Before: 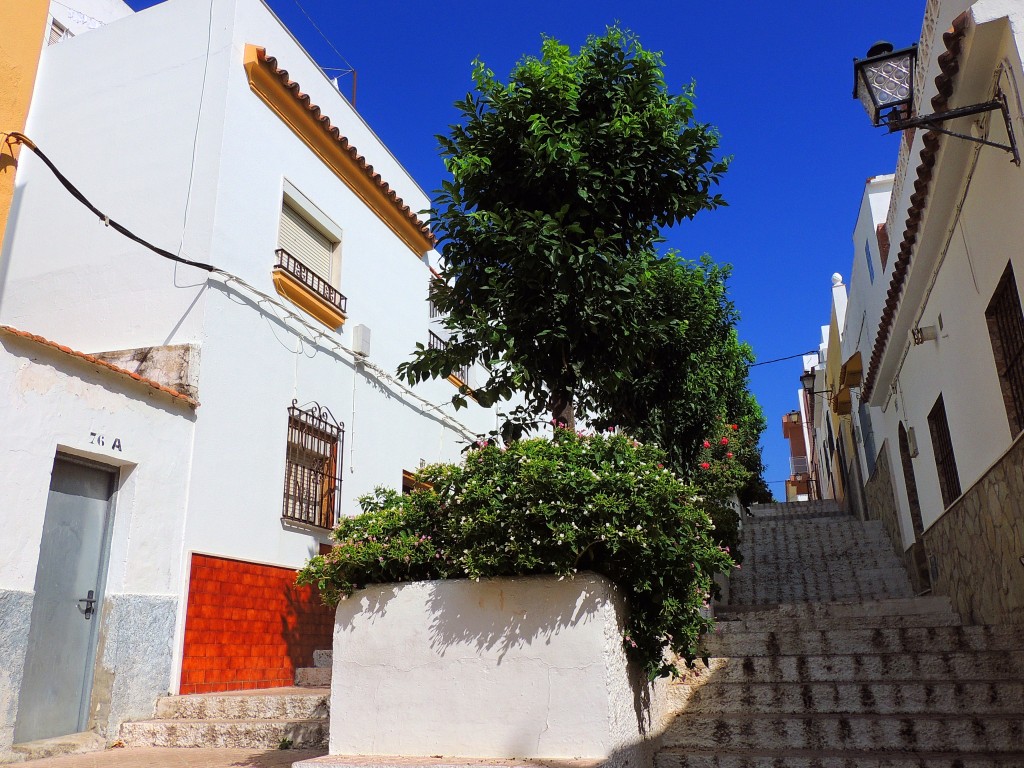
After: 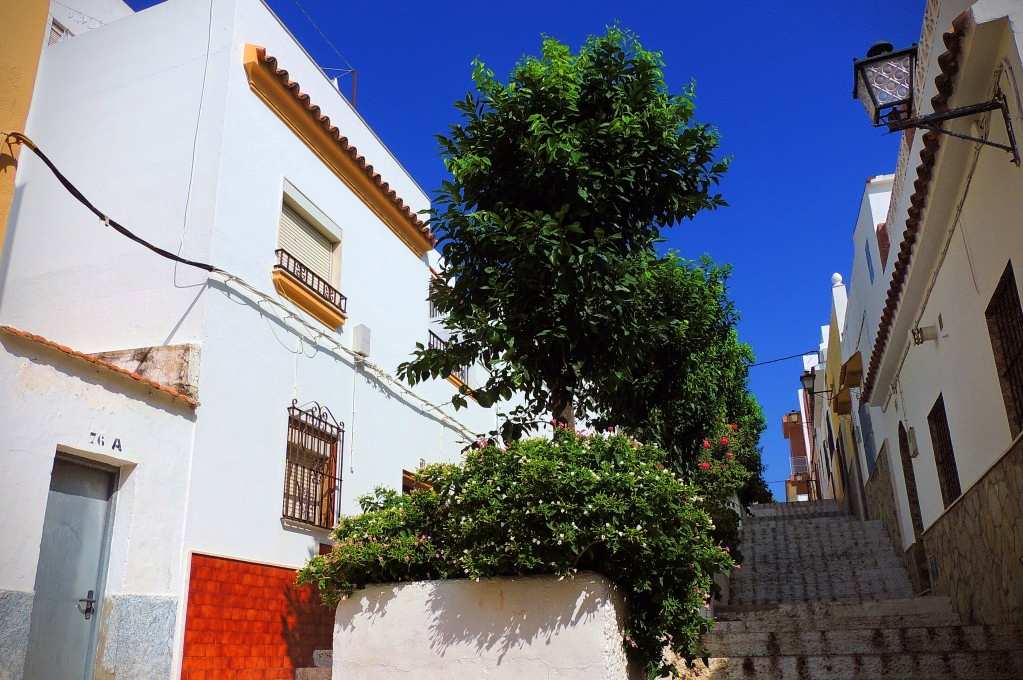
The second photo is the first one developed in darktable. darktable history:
crop and rotate: top 0%, bottom 11.397%
velvia: strength 27.34%
vignetting: fall-off start 79.69%, brightness -0.629, saturation -0.015, dithering 8-bit output, unbound false
